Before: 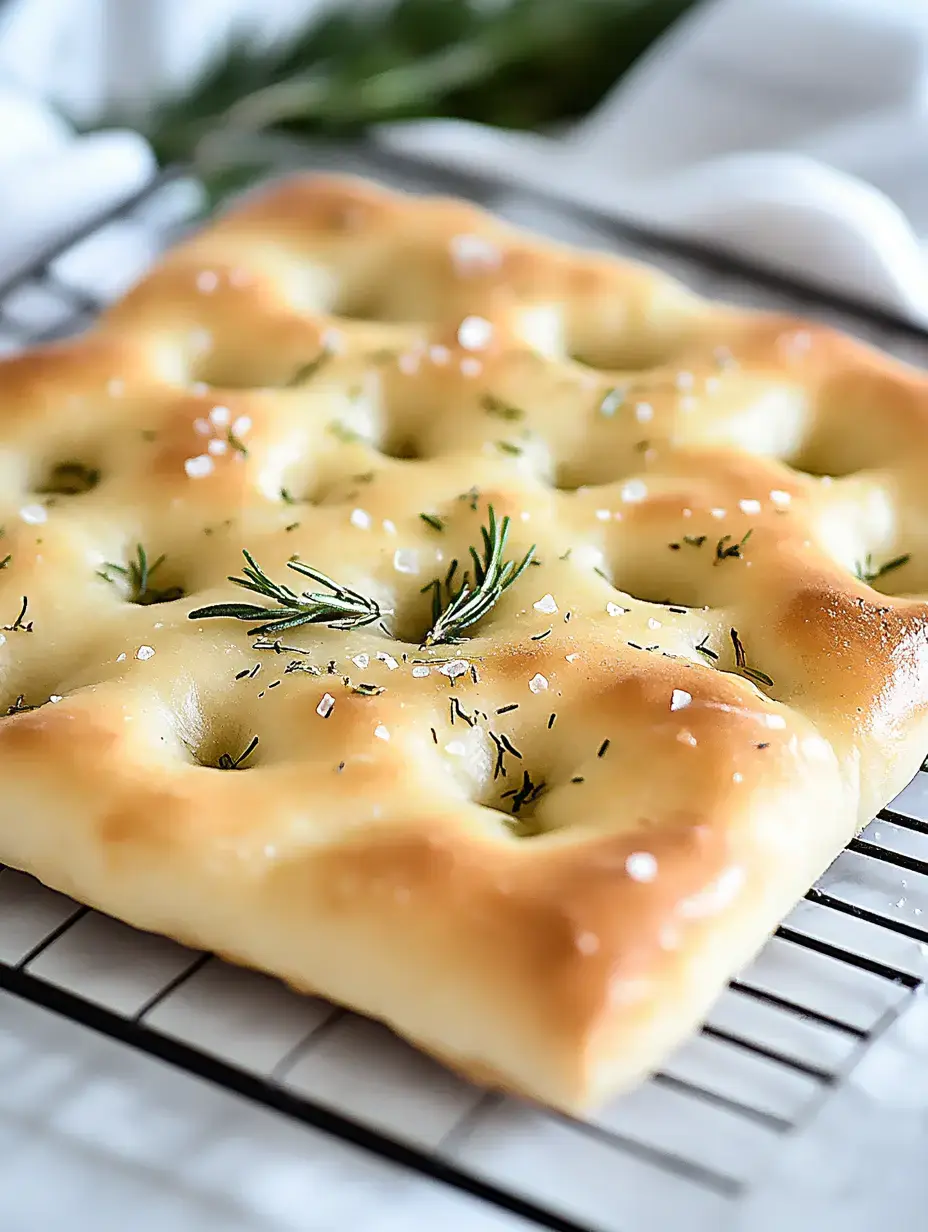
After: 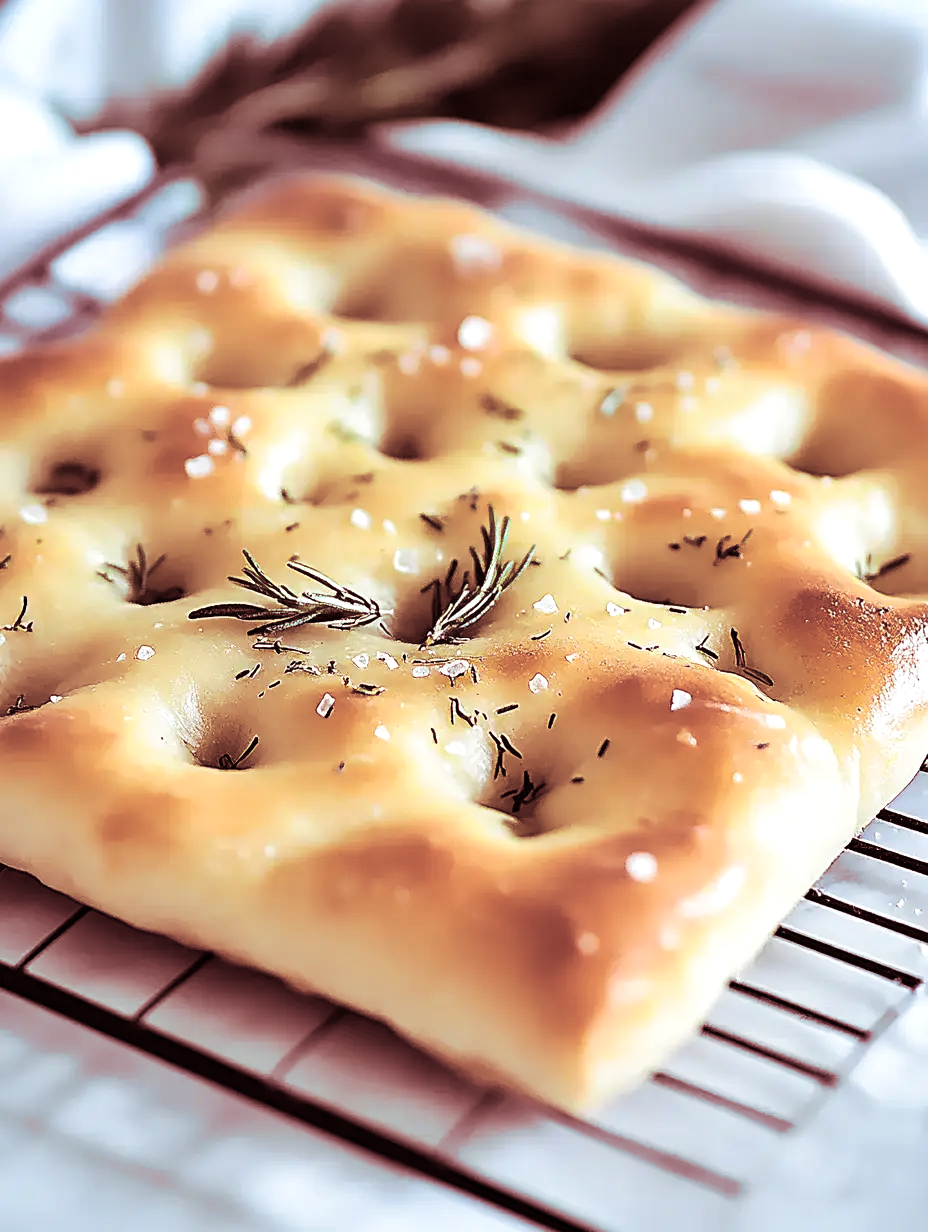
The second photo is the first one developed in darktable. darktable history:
color balance rgb: shadows lift › luminance -10%, highlights gain › luminance 10%, saturation formula JzAzBz (2021)
split-toning: highlights › saturation 0, balance -61.83
